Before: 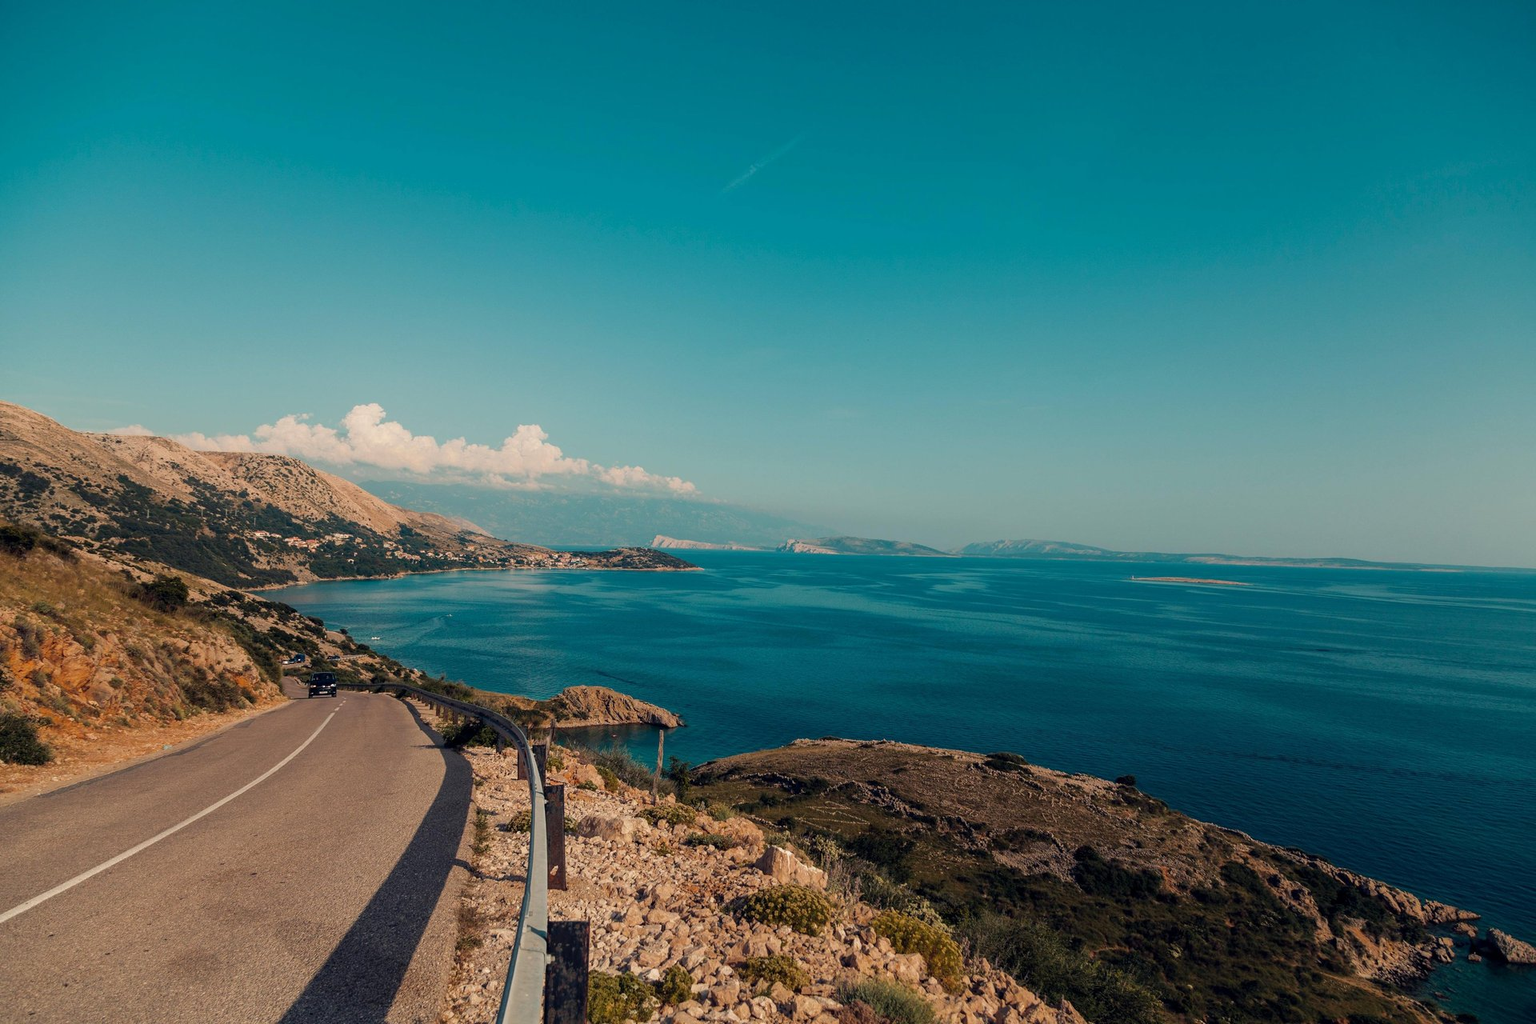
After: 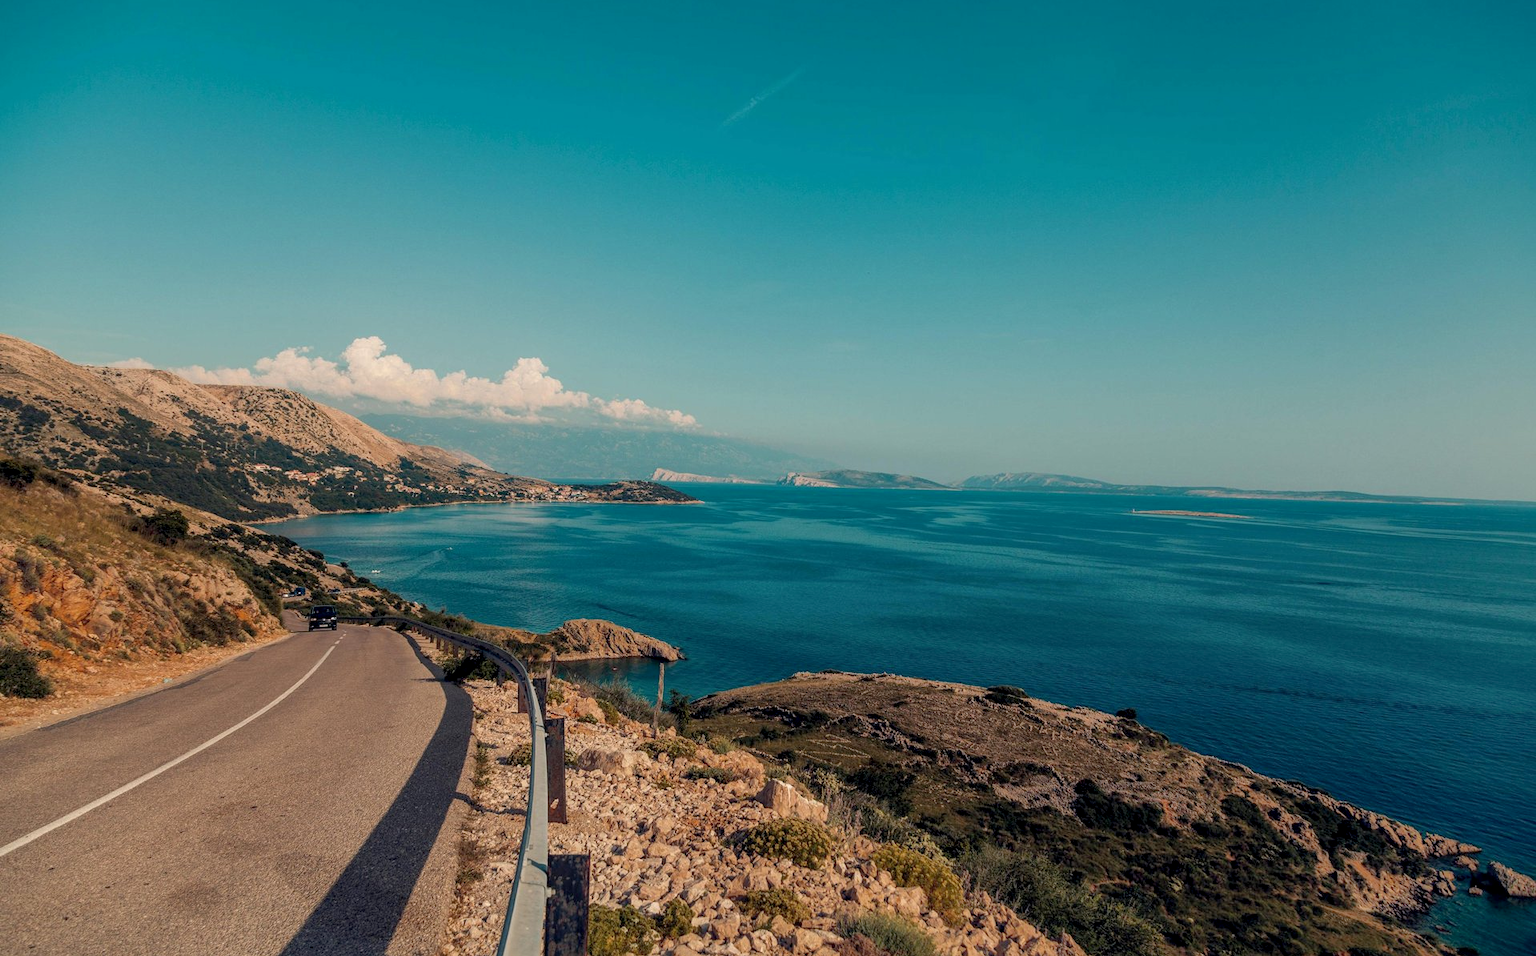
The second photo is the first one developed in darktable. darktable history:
crop and rotate: top 6.593%
local contrast: on, module defaults
shadows and highlights: shadows color adjustment 97.68%
